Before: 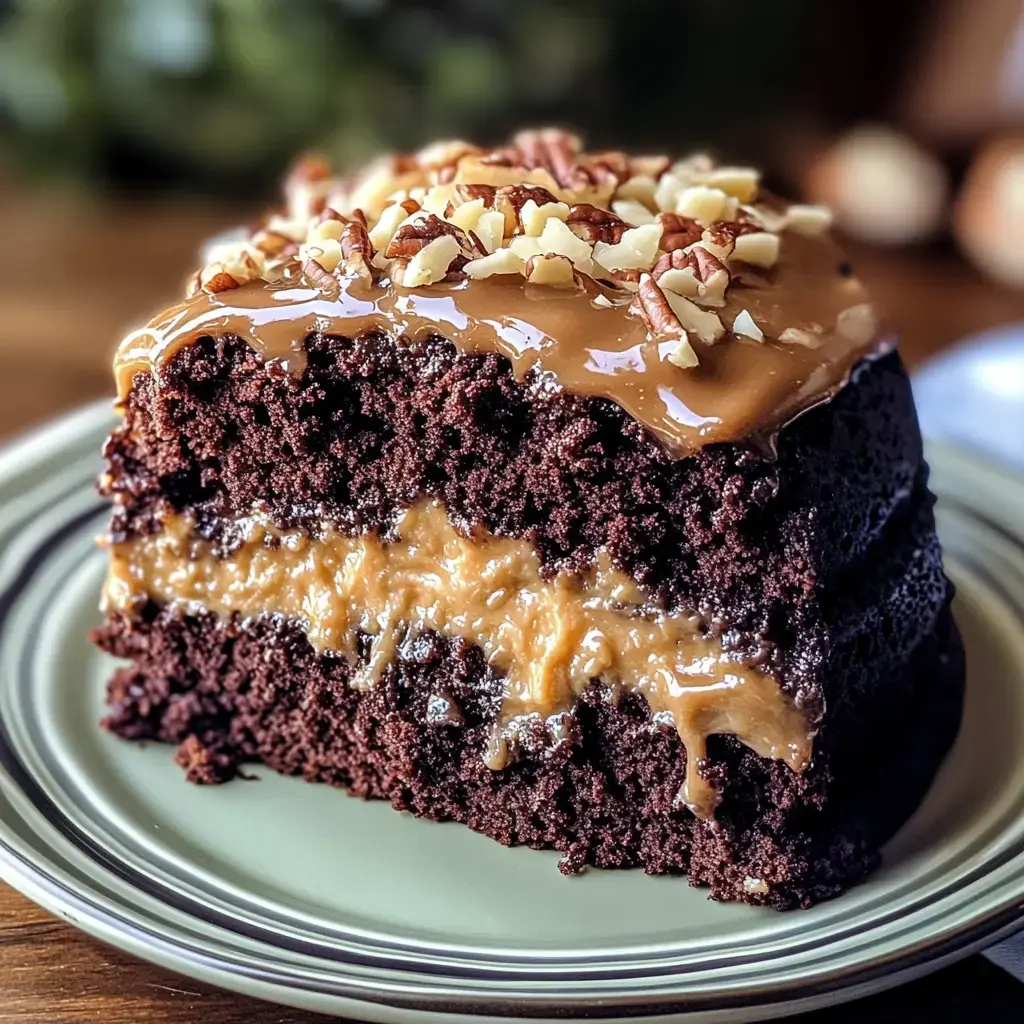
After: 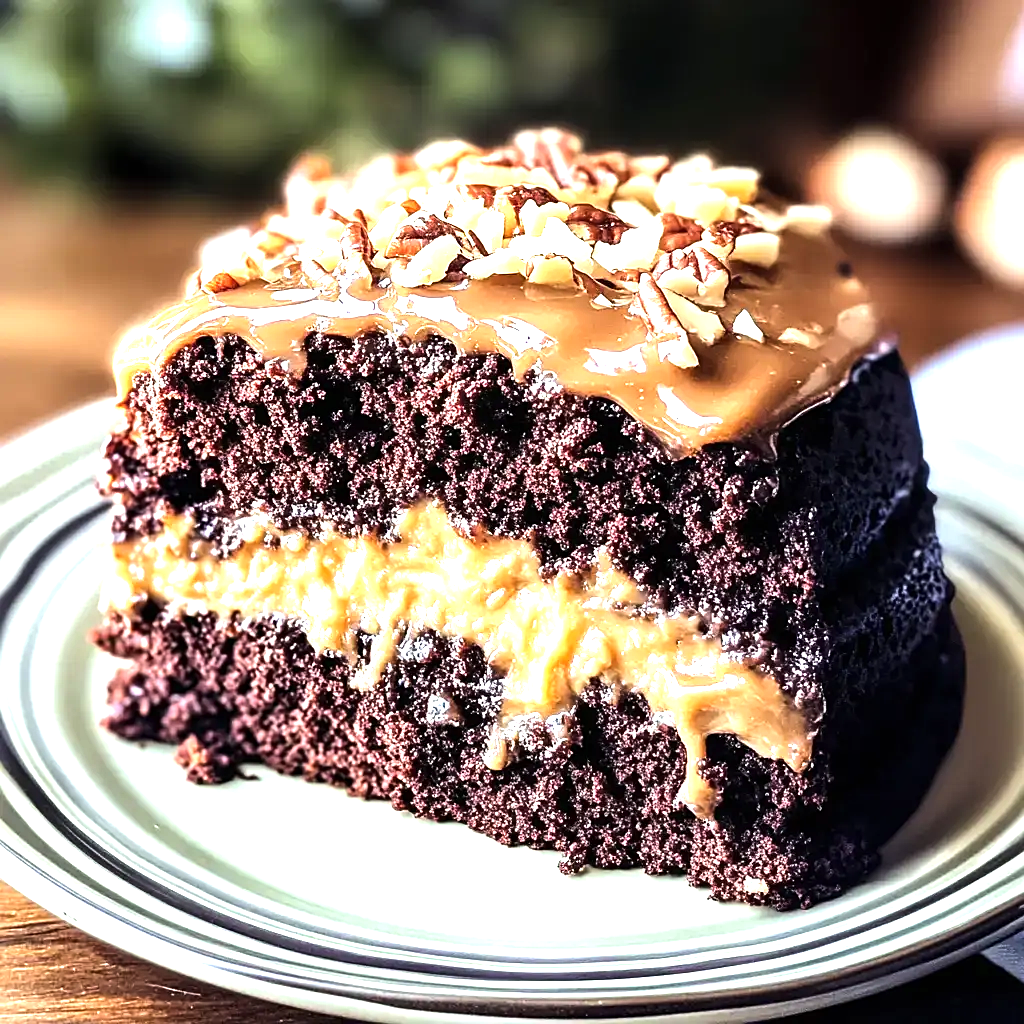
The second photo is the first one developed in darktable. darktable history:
sharpen: amount 0.202
exposure: black level correction 0, exposure 1 EV, compensate highlight preservation false
tone equalizer: -8 EV -0.761 EV, -7 EV -0.671 EV, -6 EV -0.597 EV, -5 EV -0.417 EV, -3 EV 0.402 EV, -2 EV 0.6 EV, -1 EV 0.696 EV, +0 EV 0.76 EV, edges refinement/feathering 500, mask exposure compensation -1.57 EV, preserve details guided filter
